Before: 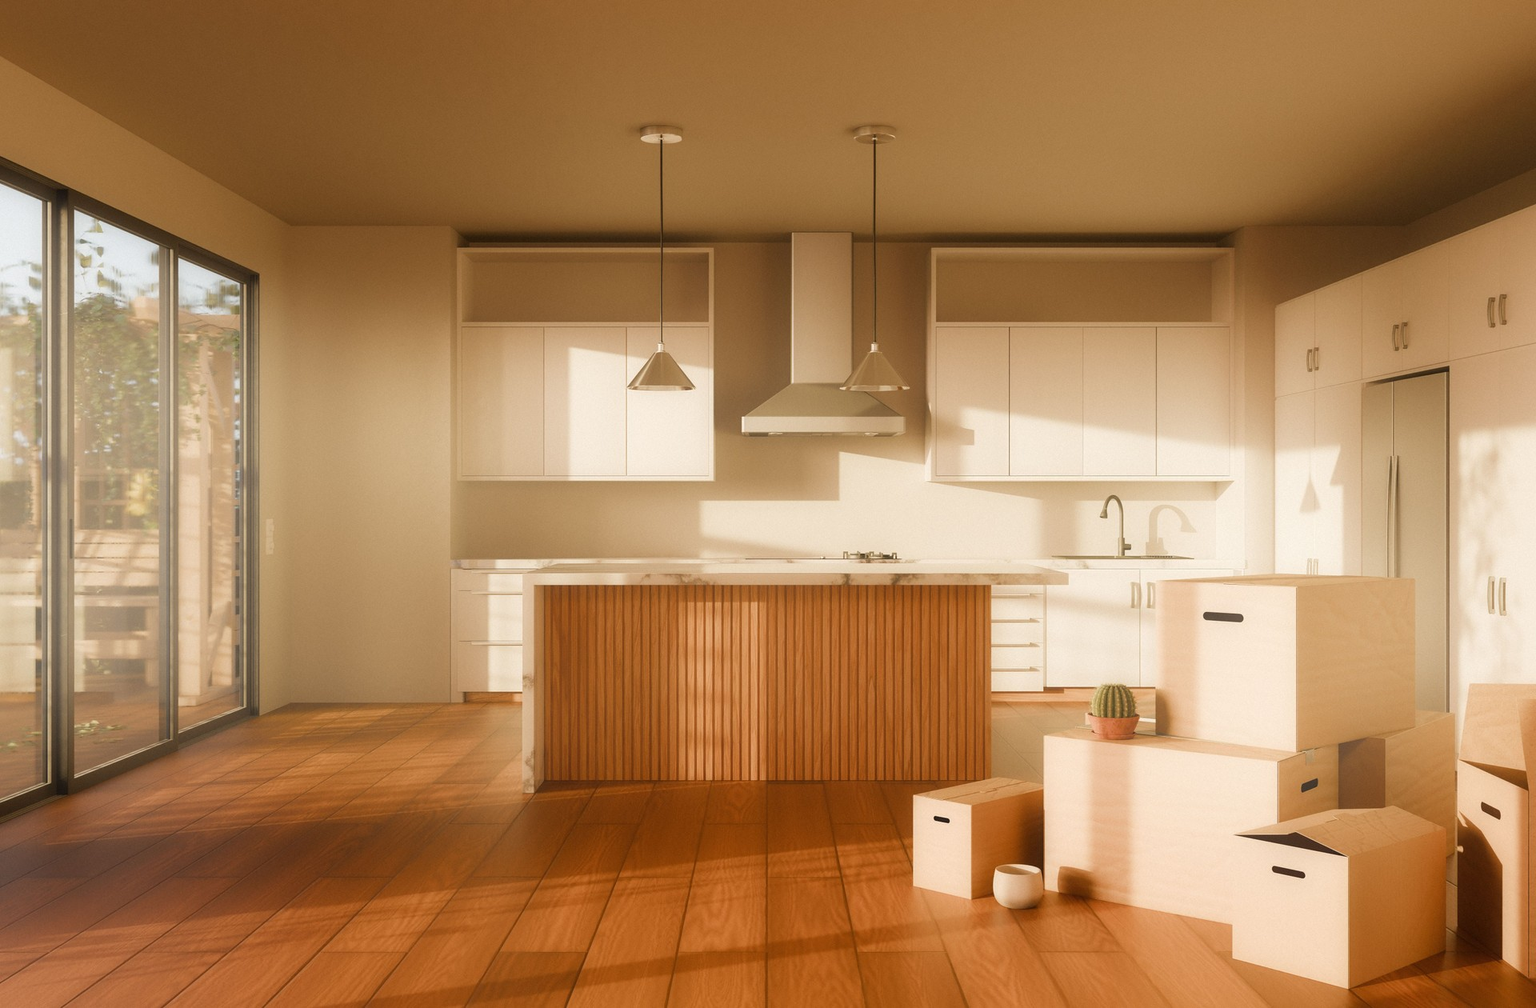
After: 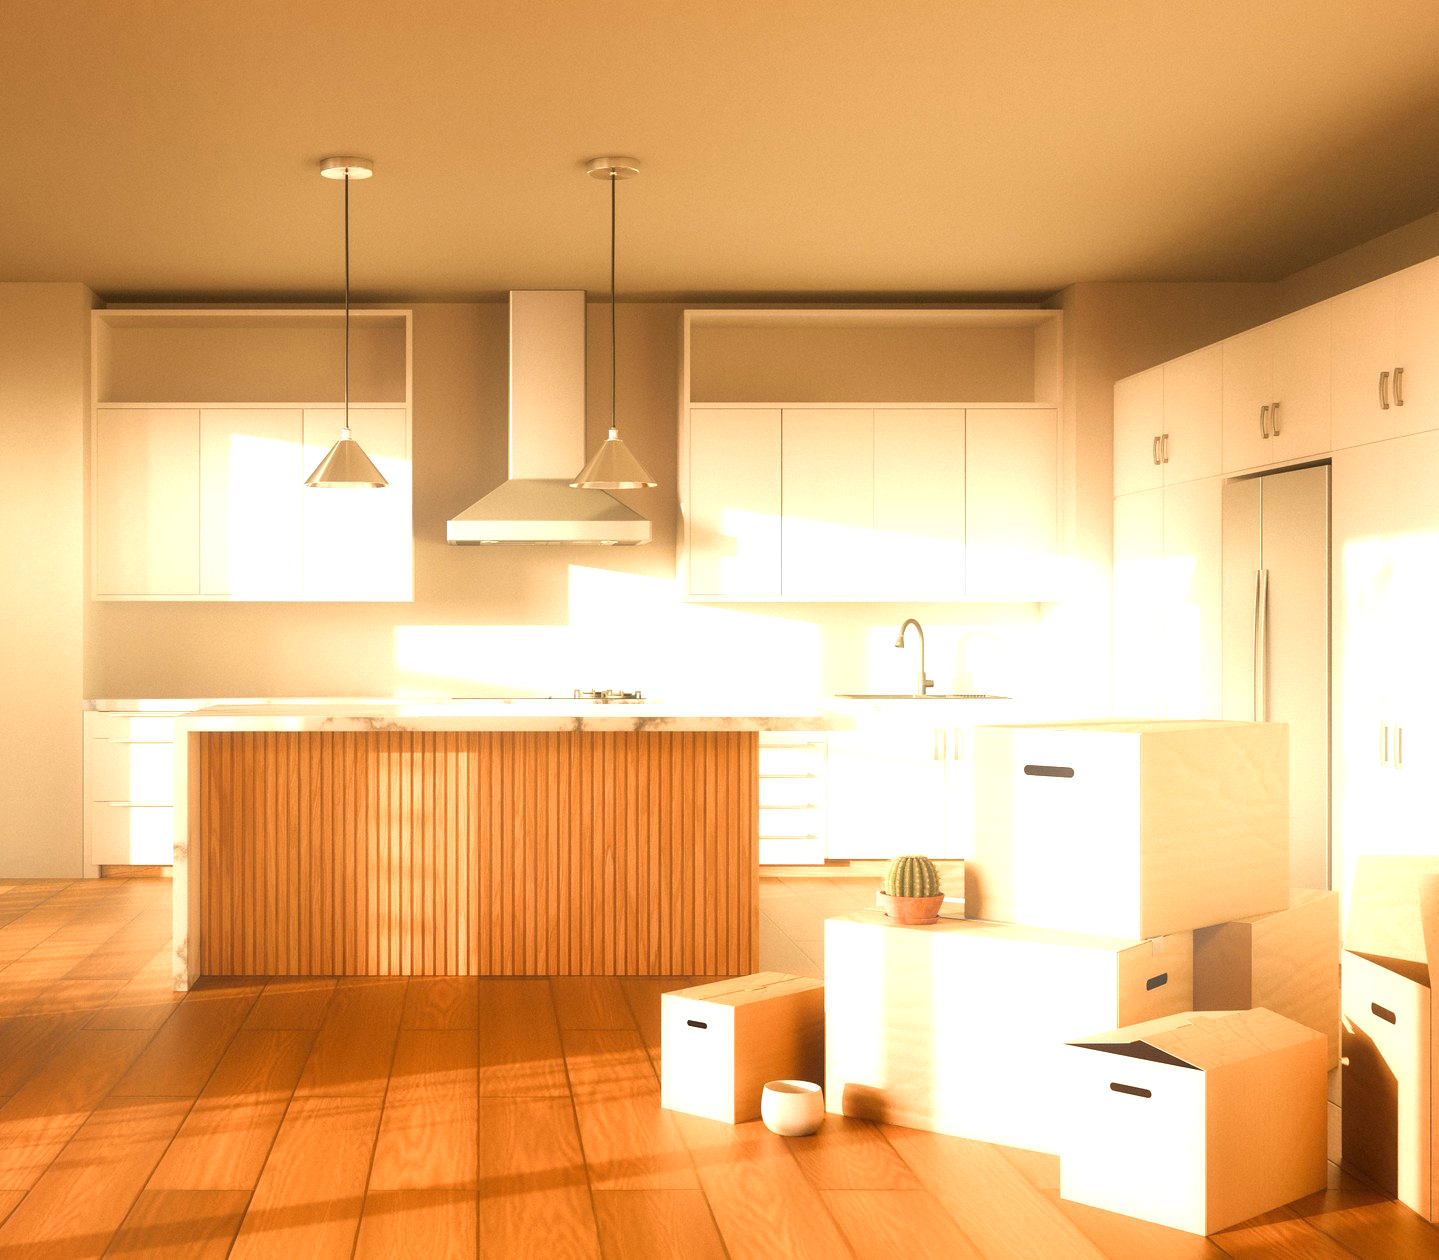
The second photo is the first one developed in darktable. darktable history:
tone equalizer: on, module defaults
crop and rotate: left 25.039%
base curve: preserve colors none
exposure: black level correction 0.001, exposure 1.036 EV, compensate exposure bias true, compensate highlight preservation false
